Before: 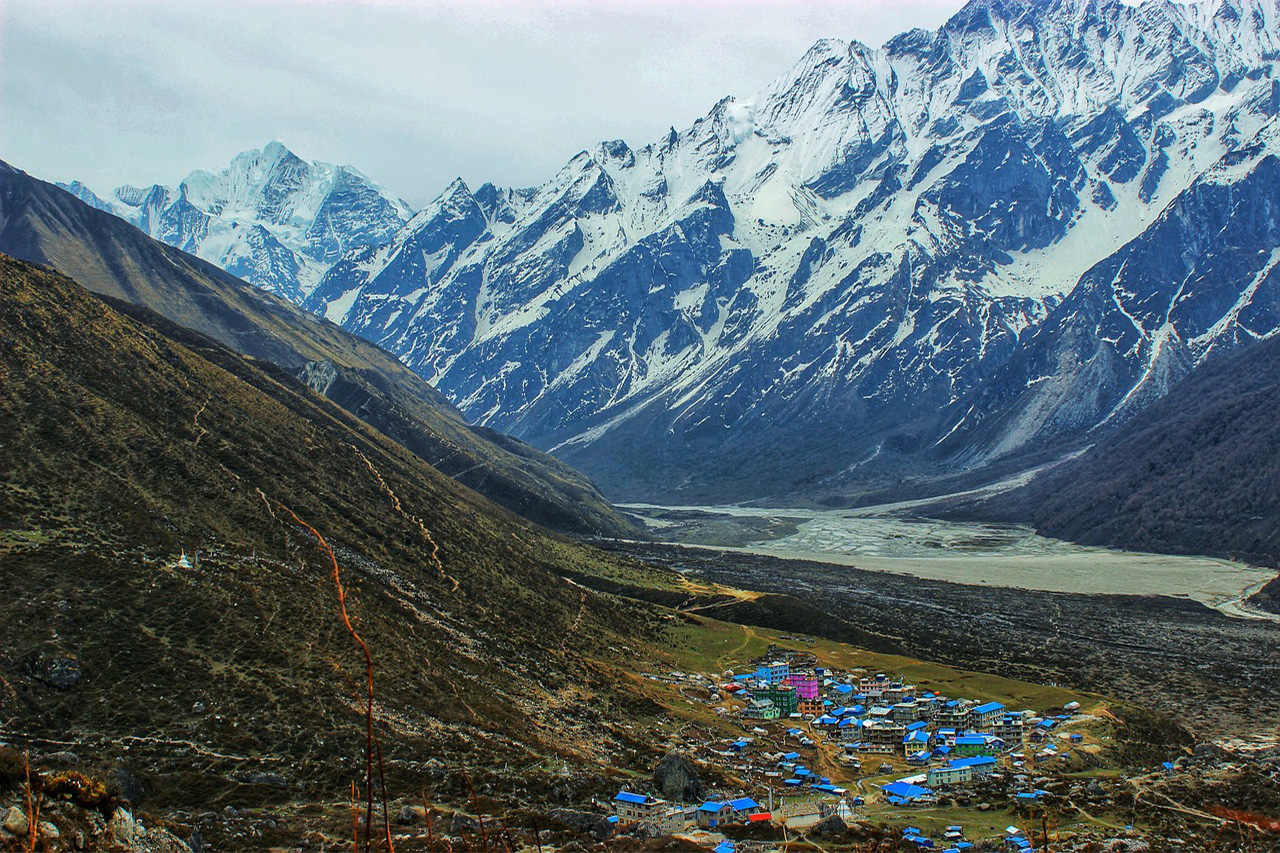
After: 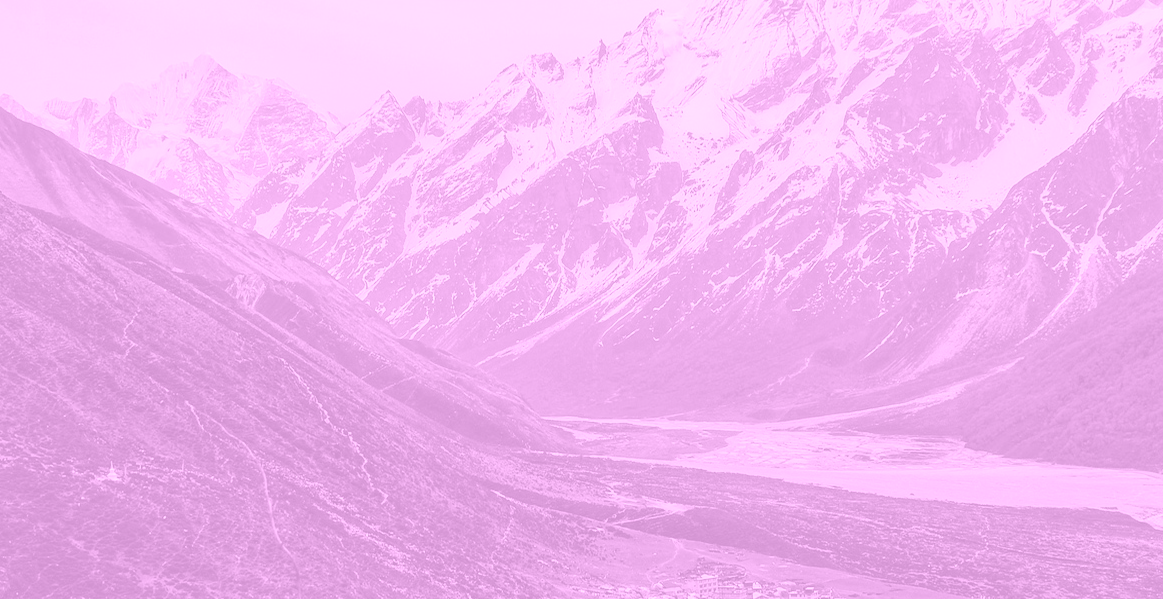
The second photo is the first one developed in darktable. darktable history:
colorize: hue 331.2°, saturation 75%, source mix 30.28%, lightness 70.52%, version 1
crop: left 5.596%, top 10.314%, right 3.534%, bottom 19.395%
